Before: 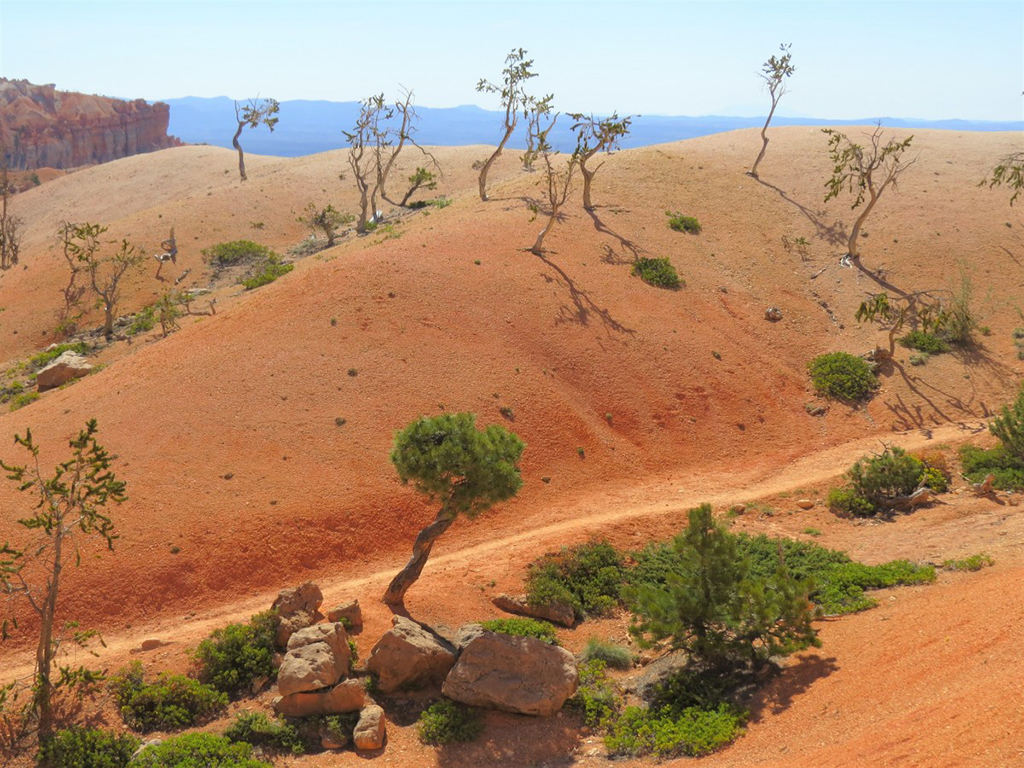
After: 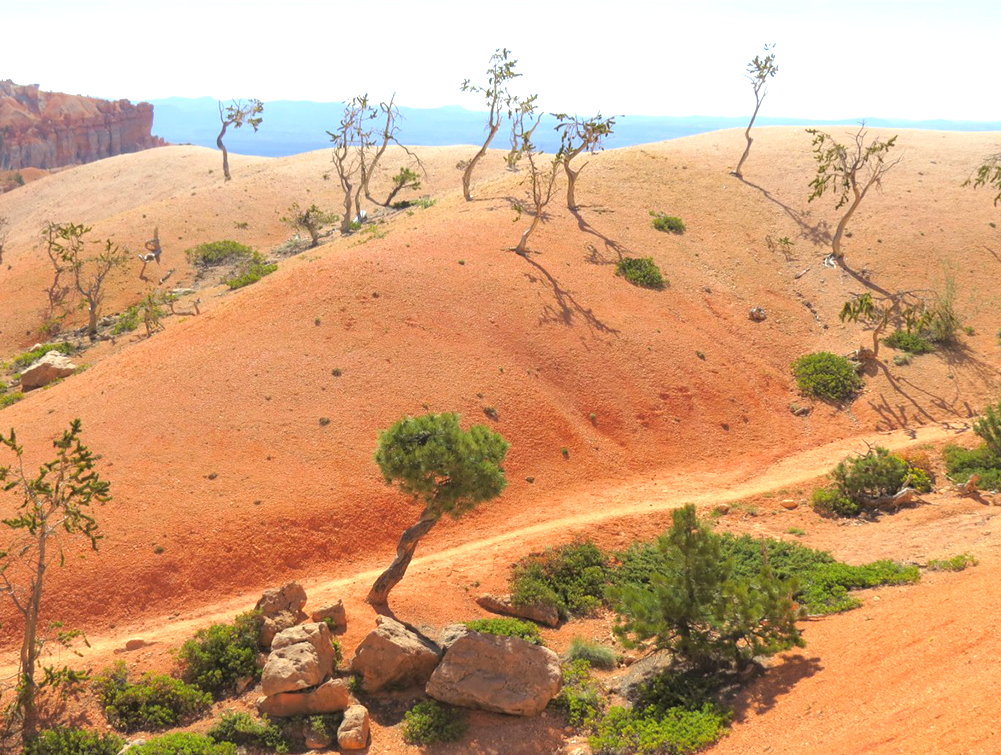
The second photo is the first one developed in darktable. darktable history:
exposure: exposure 0.608 EV, compensate highlight preservation false
crop and rotate: left 1.658%, right 0.584%, bottom 1.616%
